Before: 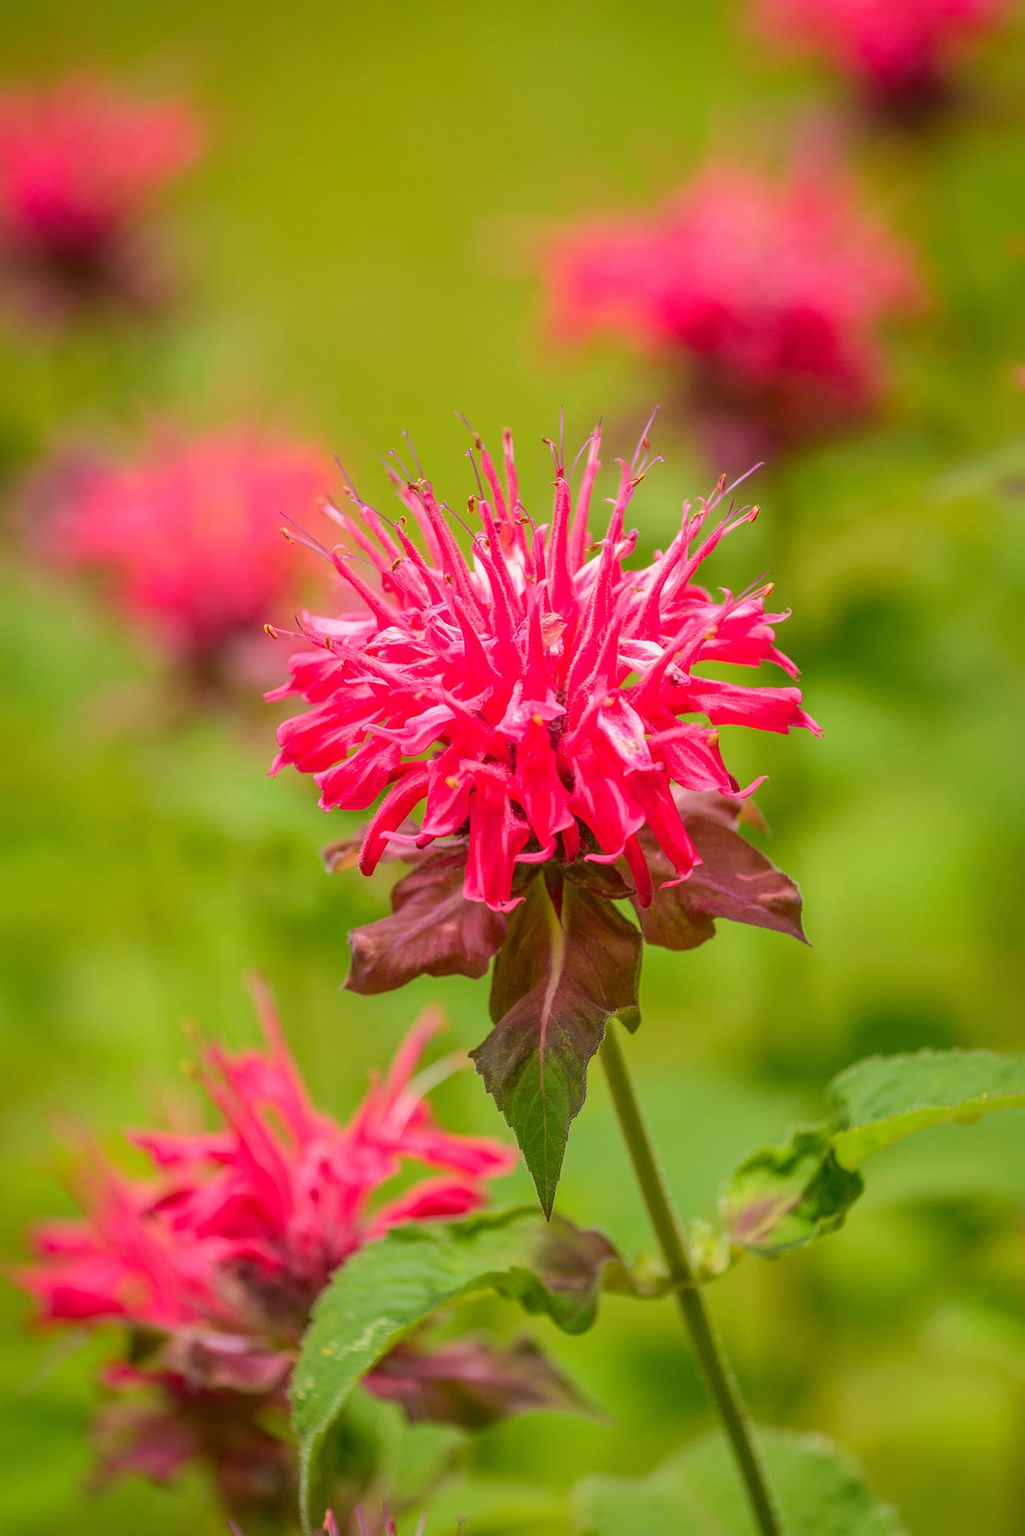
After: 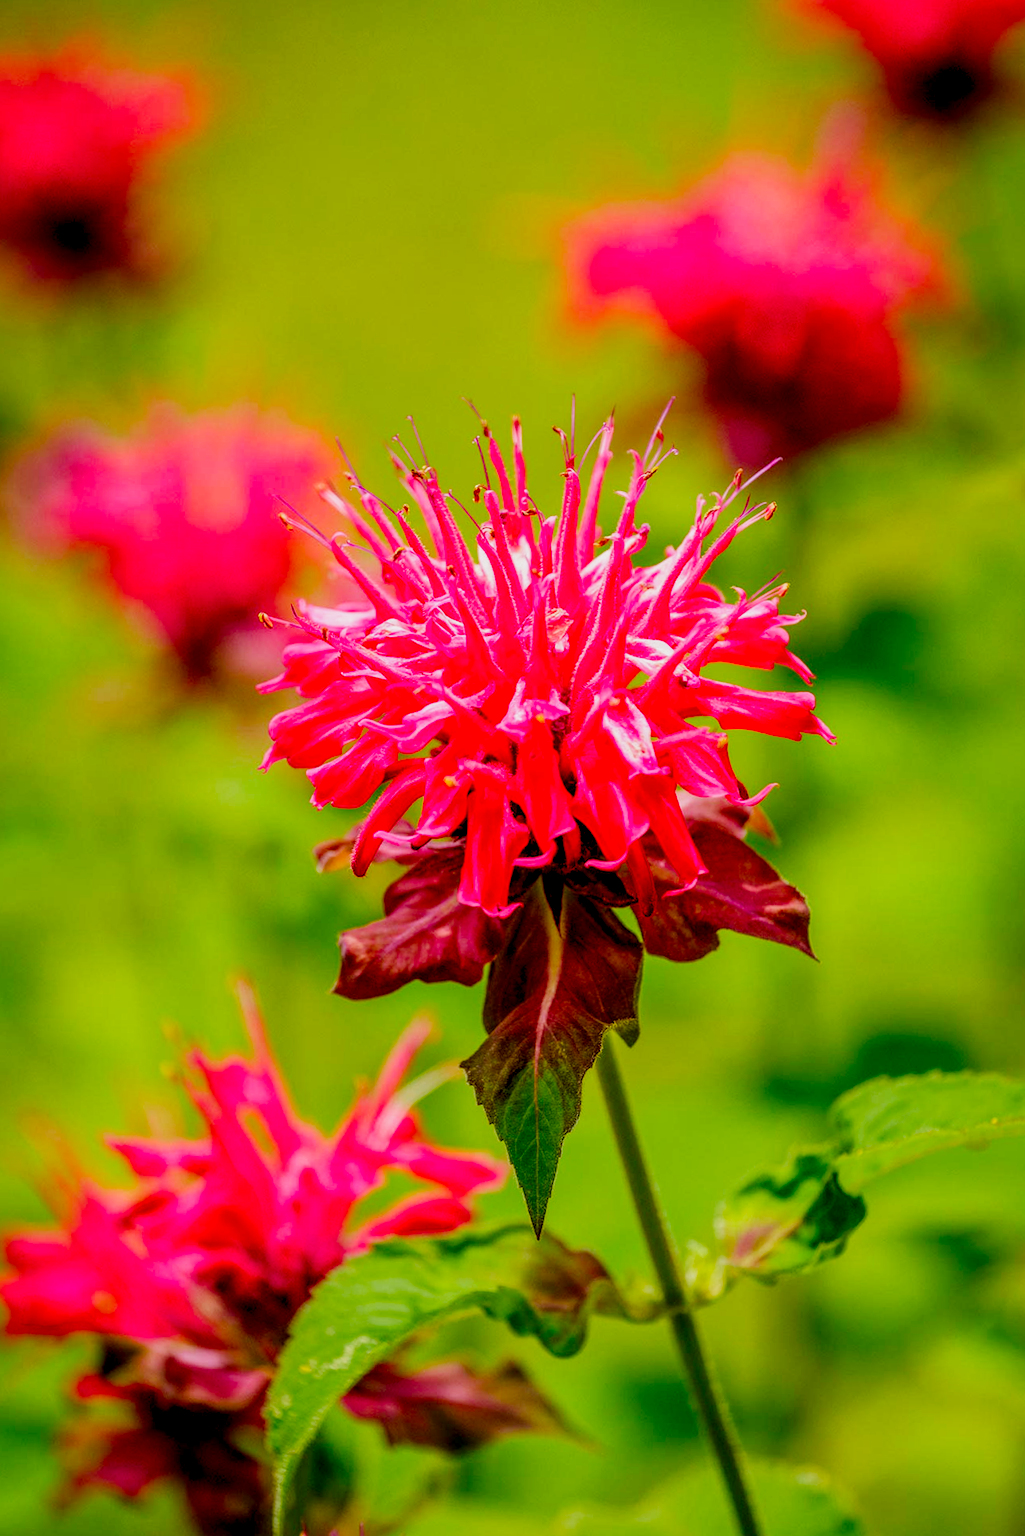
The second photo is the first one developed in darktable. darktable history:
local contrast: detail 130%
crop and rotate: angle -1.44°
filmic rgb: black relative exposure -5.14 EV, white relative exposure 3.99 EV, hardness 2.88, contrast 1.299, preserve chrominance no, color science v4 (2020), contrast in shadows soft, contrast in highlights soft
contrast brightness saturation: brightness -0.026, saturation 0.34
